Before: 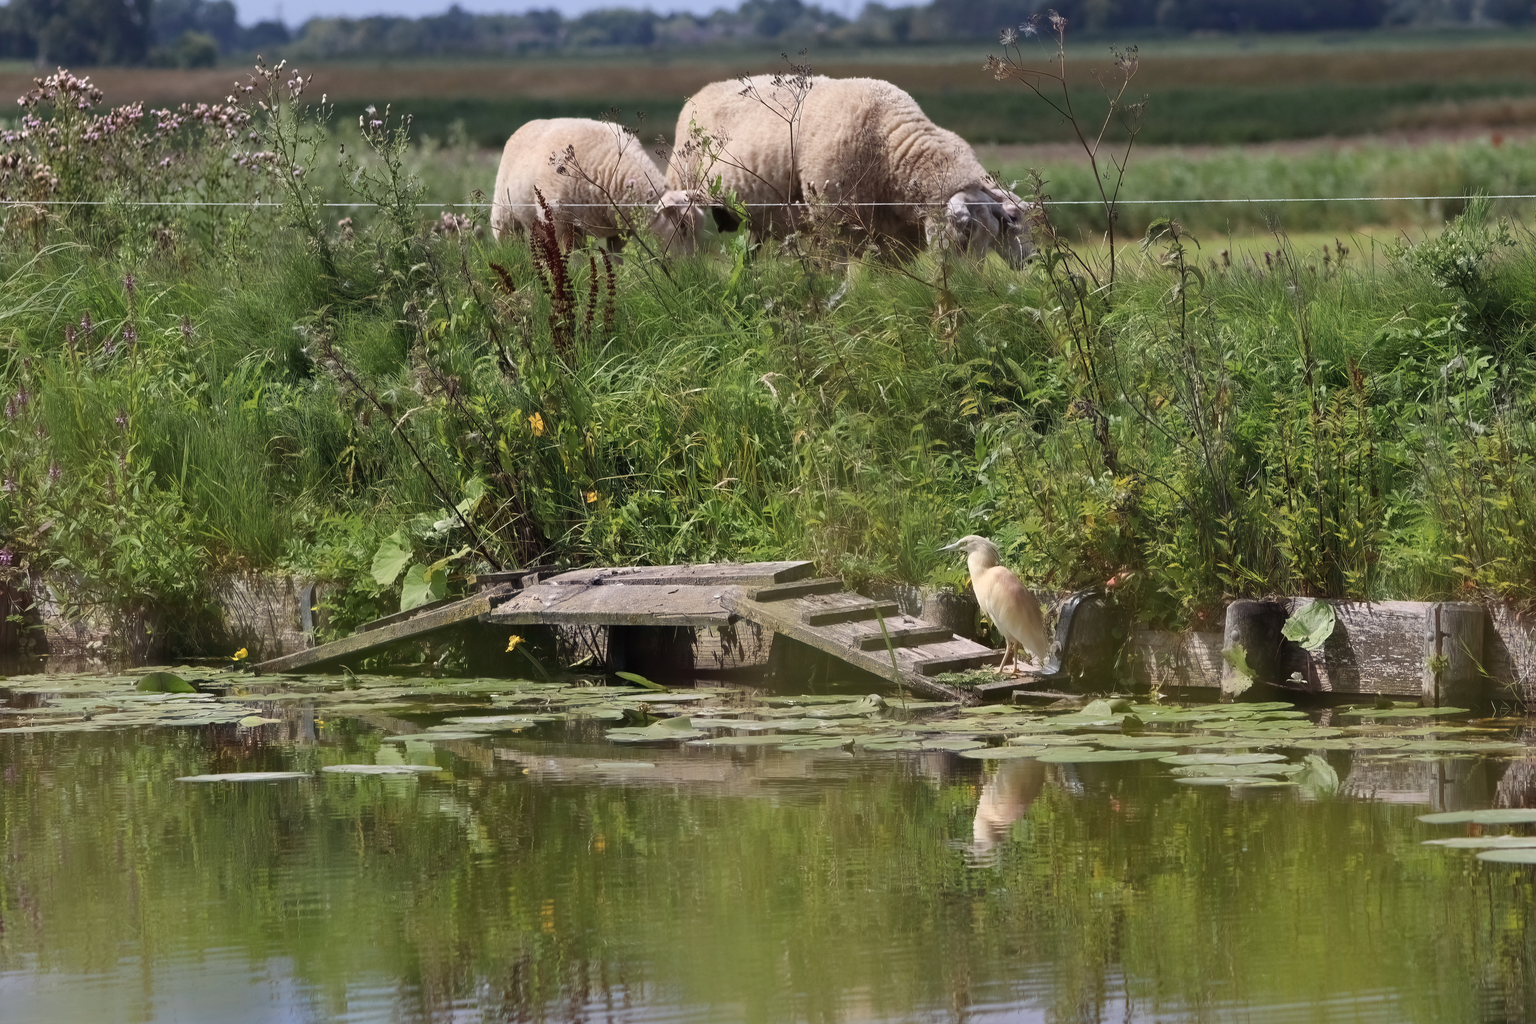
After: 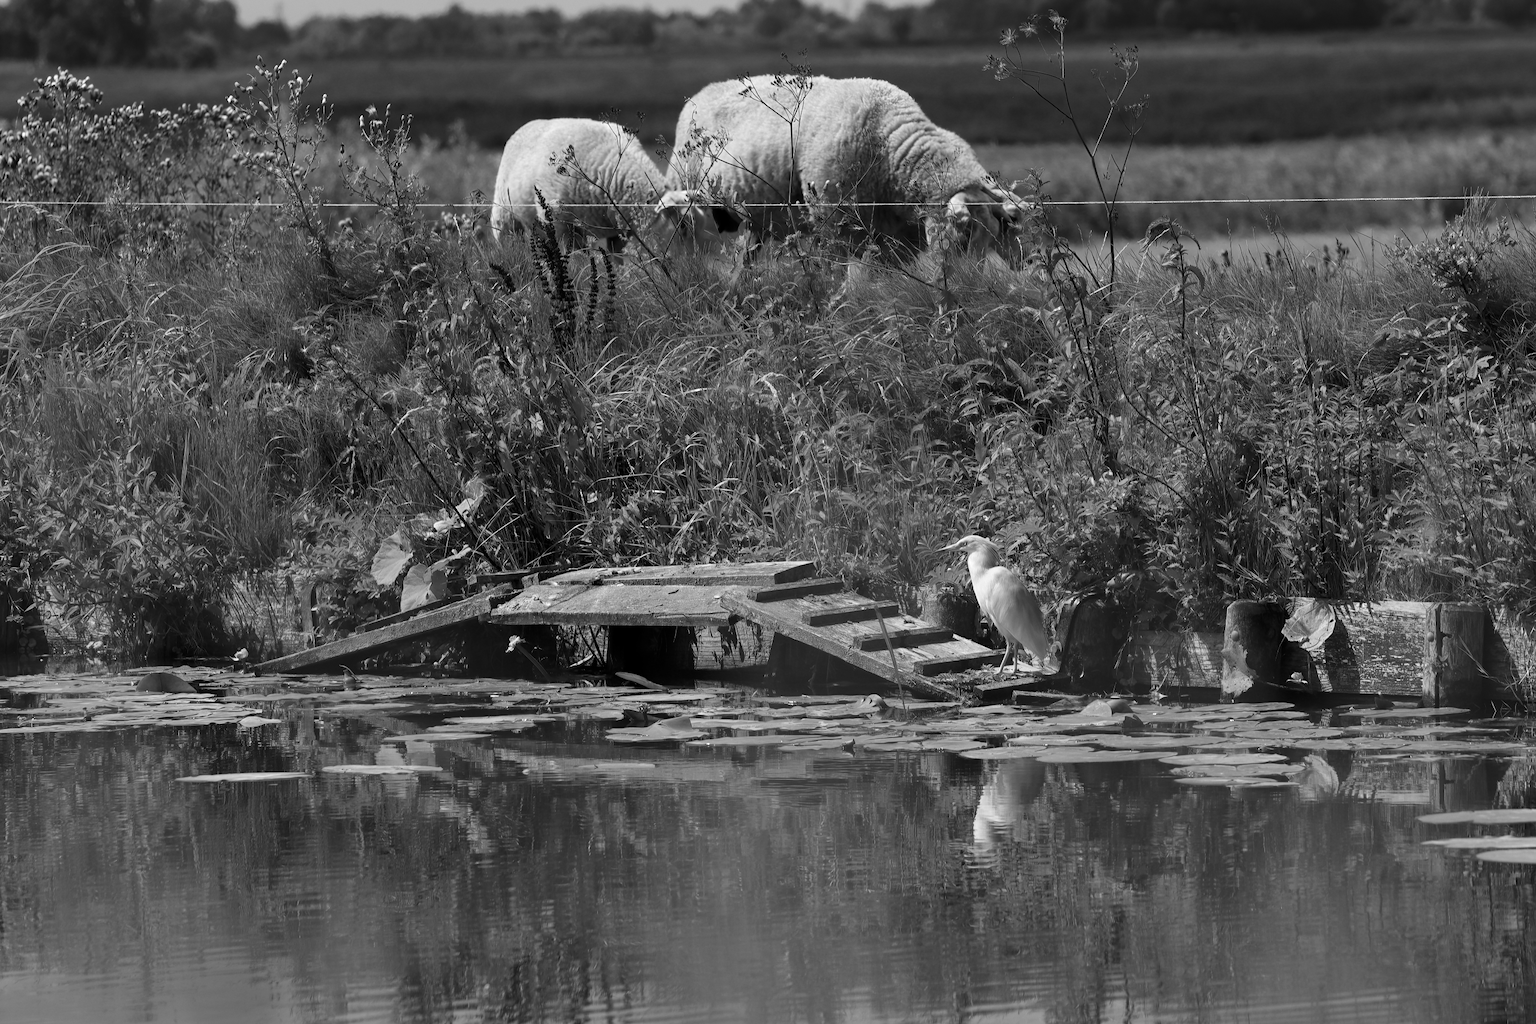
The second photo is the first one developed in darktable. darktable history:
monochrome: on, module defaults
levels: levels [0.029, 0.545, 0.971]
